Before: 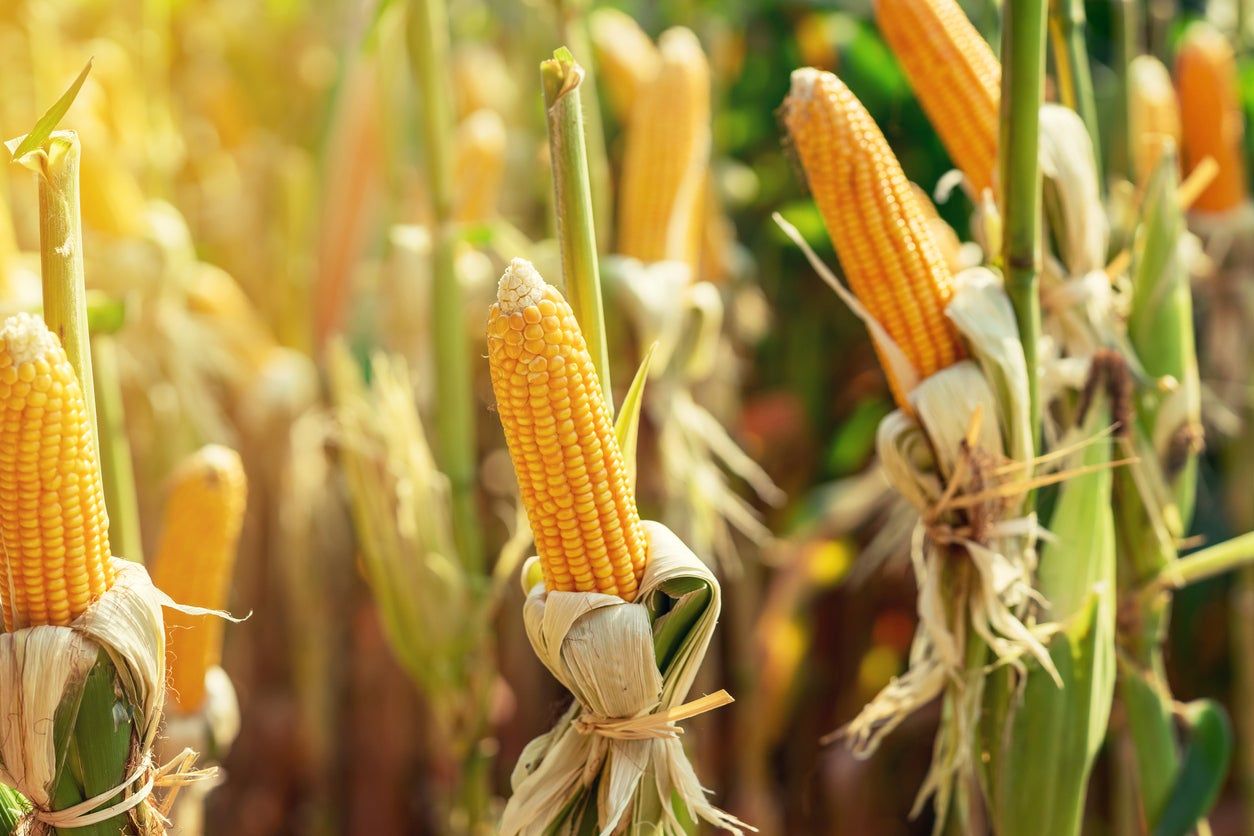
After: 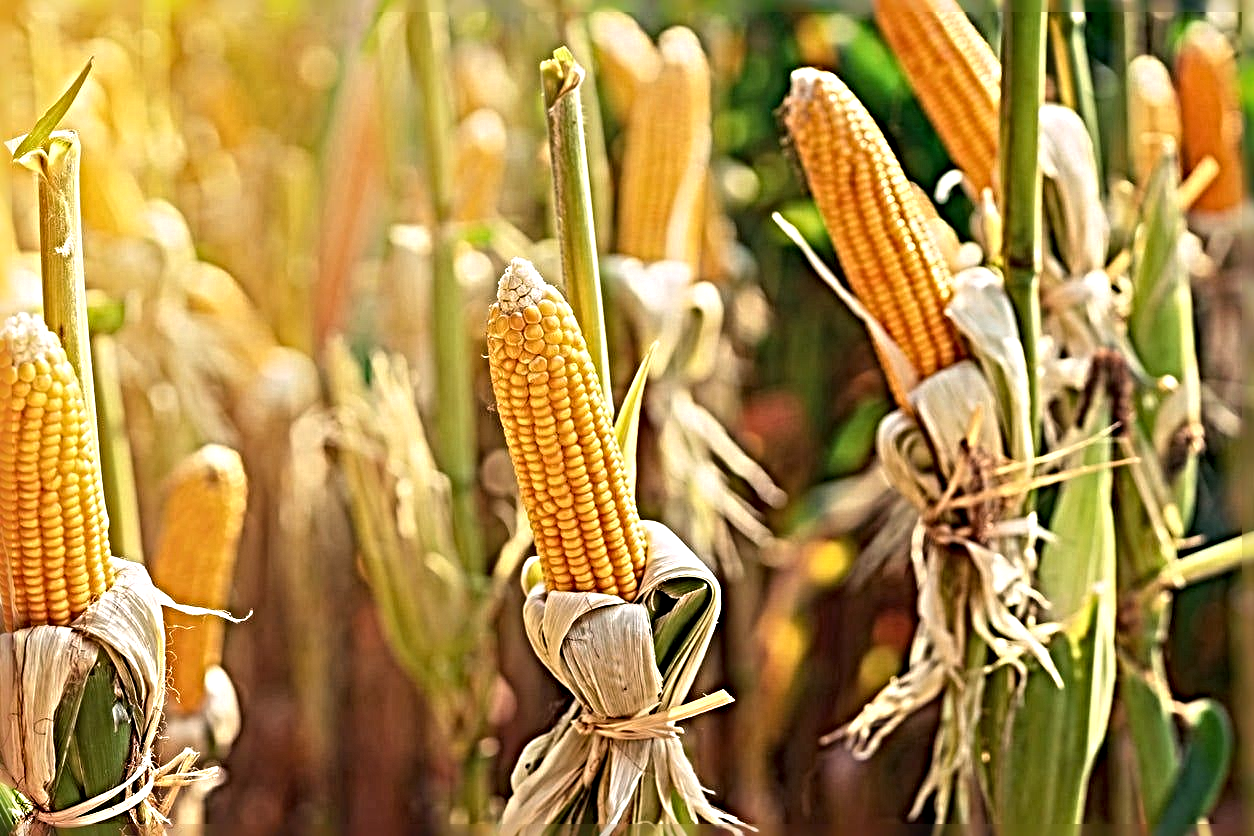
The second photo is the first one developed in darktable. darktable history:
white balance: red 1.05, blue 1.072
sharpen: radius 6.3, amount 1.8, threshold 0
